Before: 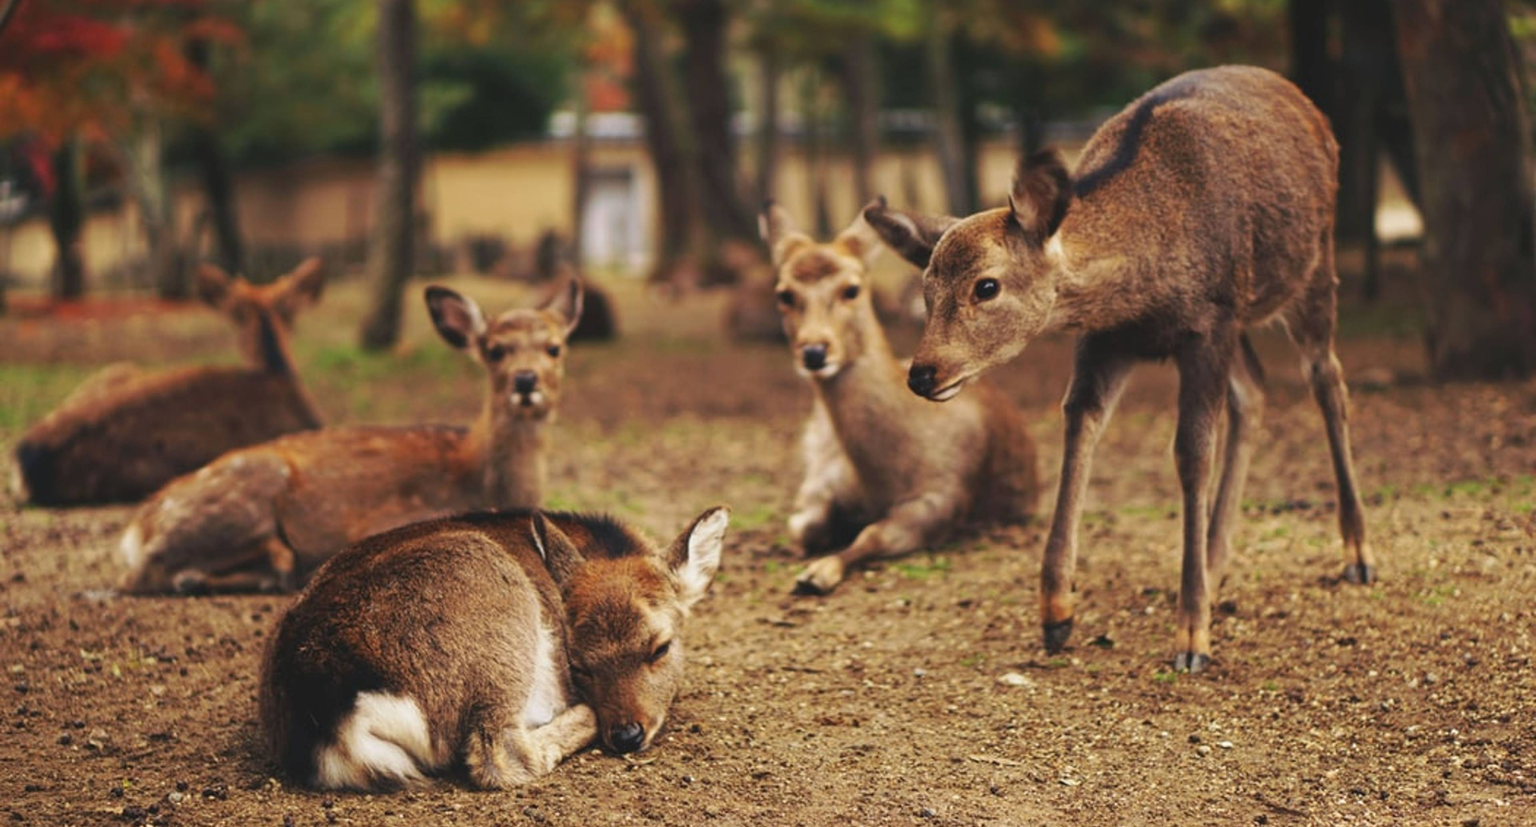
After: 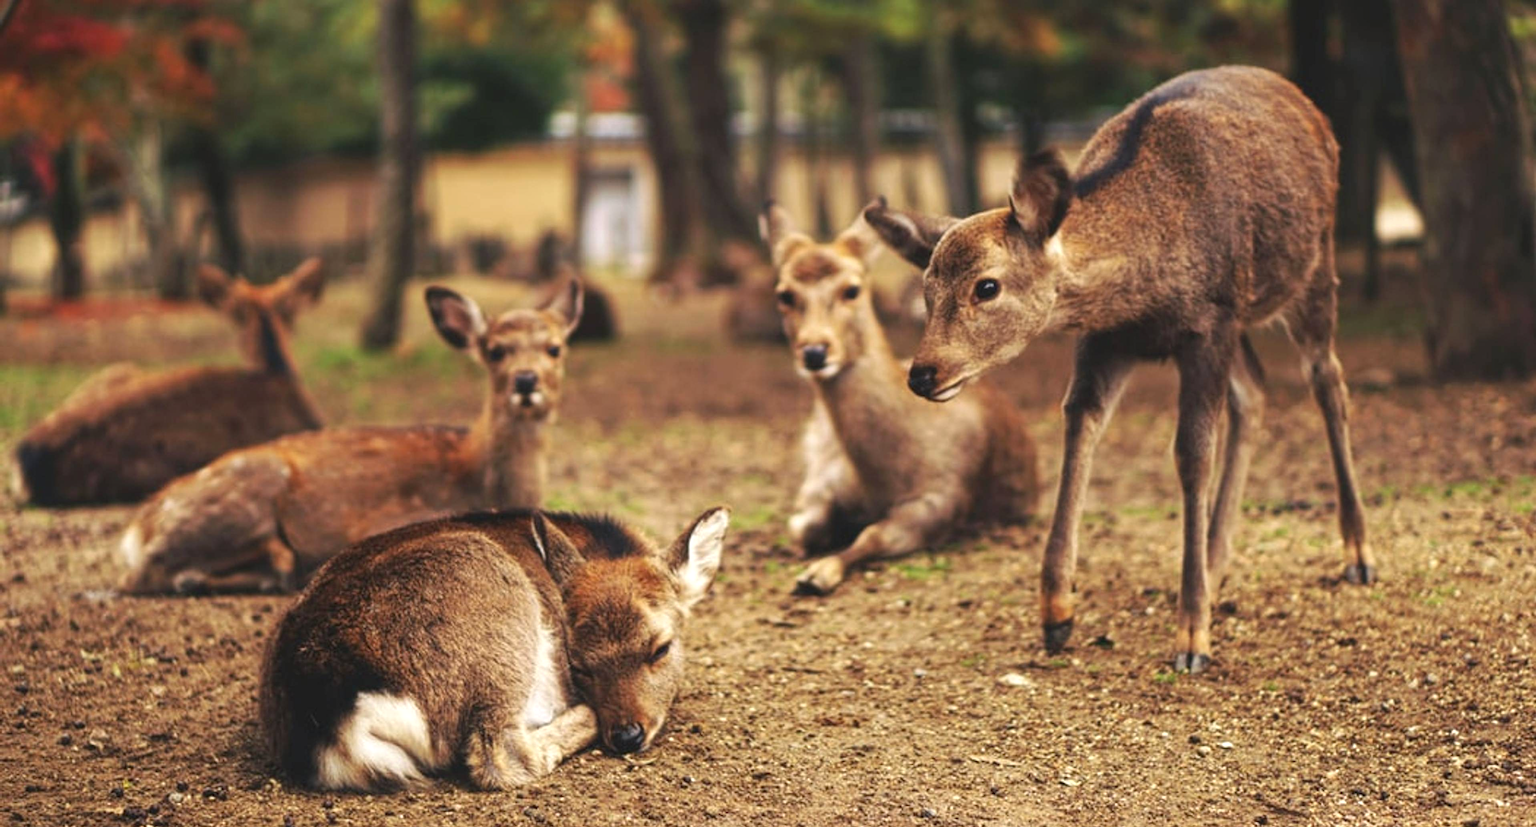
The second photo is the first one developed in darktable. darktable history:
exposure: exposure 0.298 EV, compensate highlight preservation false
local contrast: highlights 106%, shadows 101%, detail 119%, midtone range 0.2
